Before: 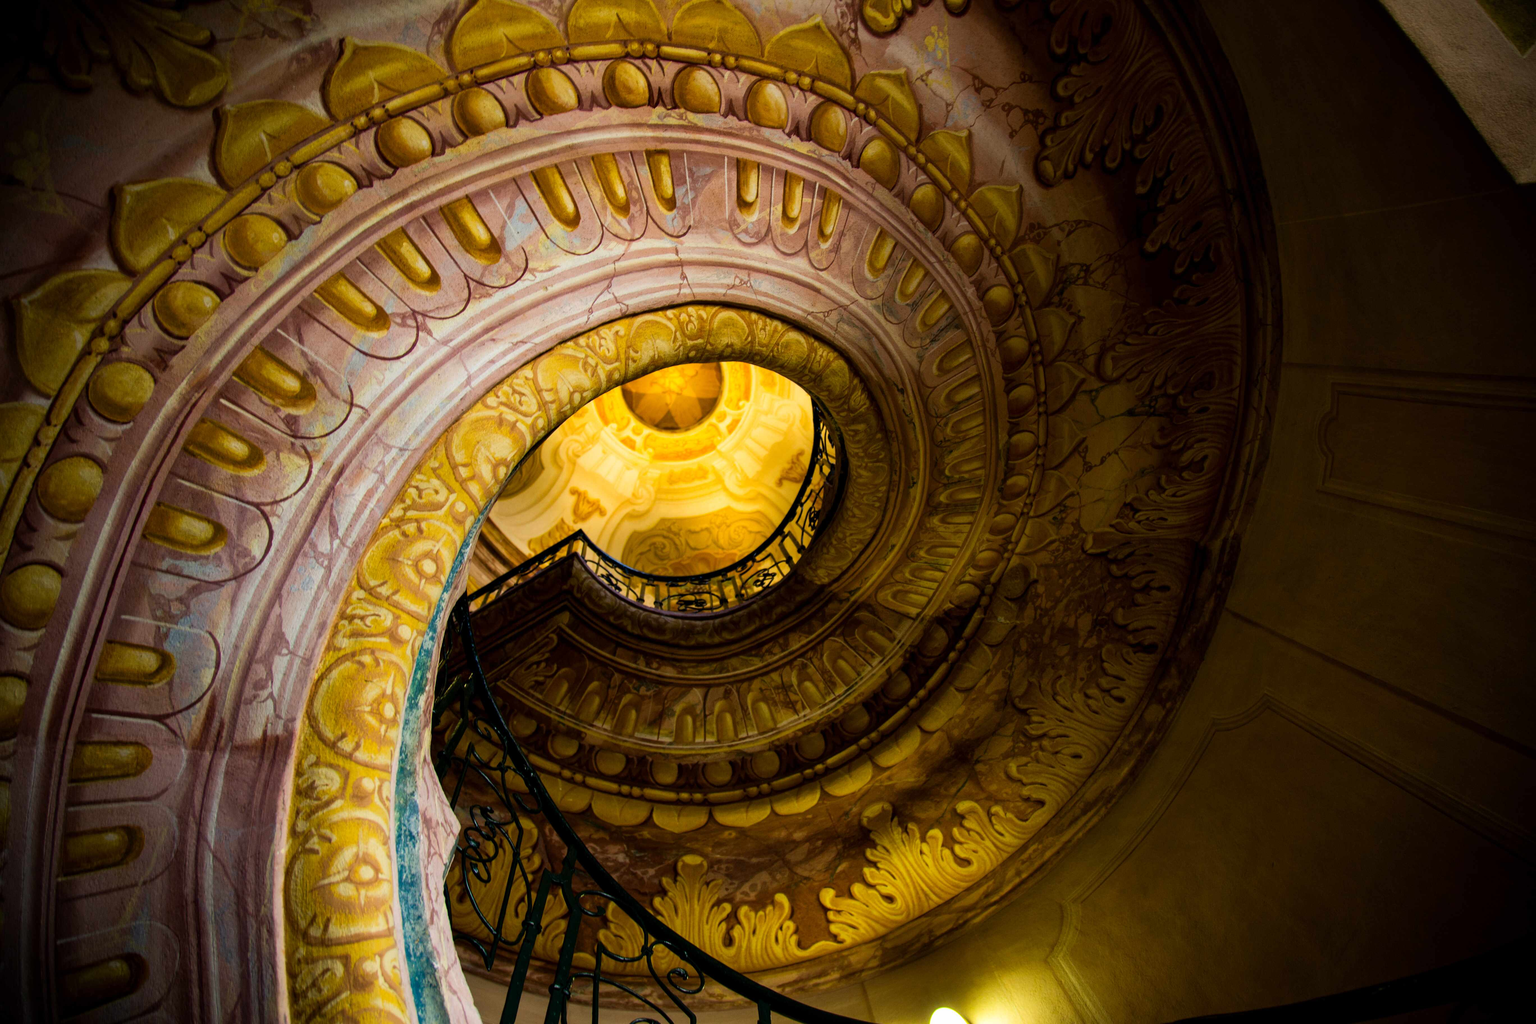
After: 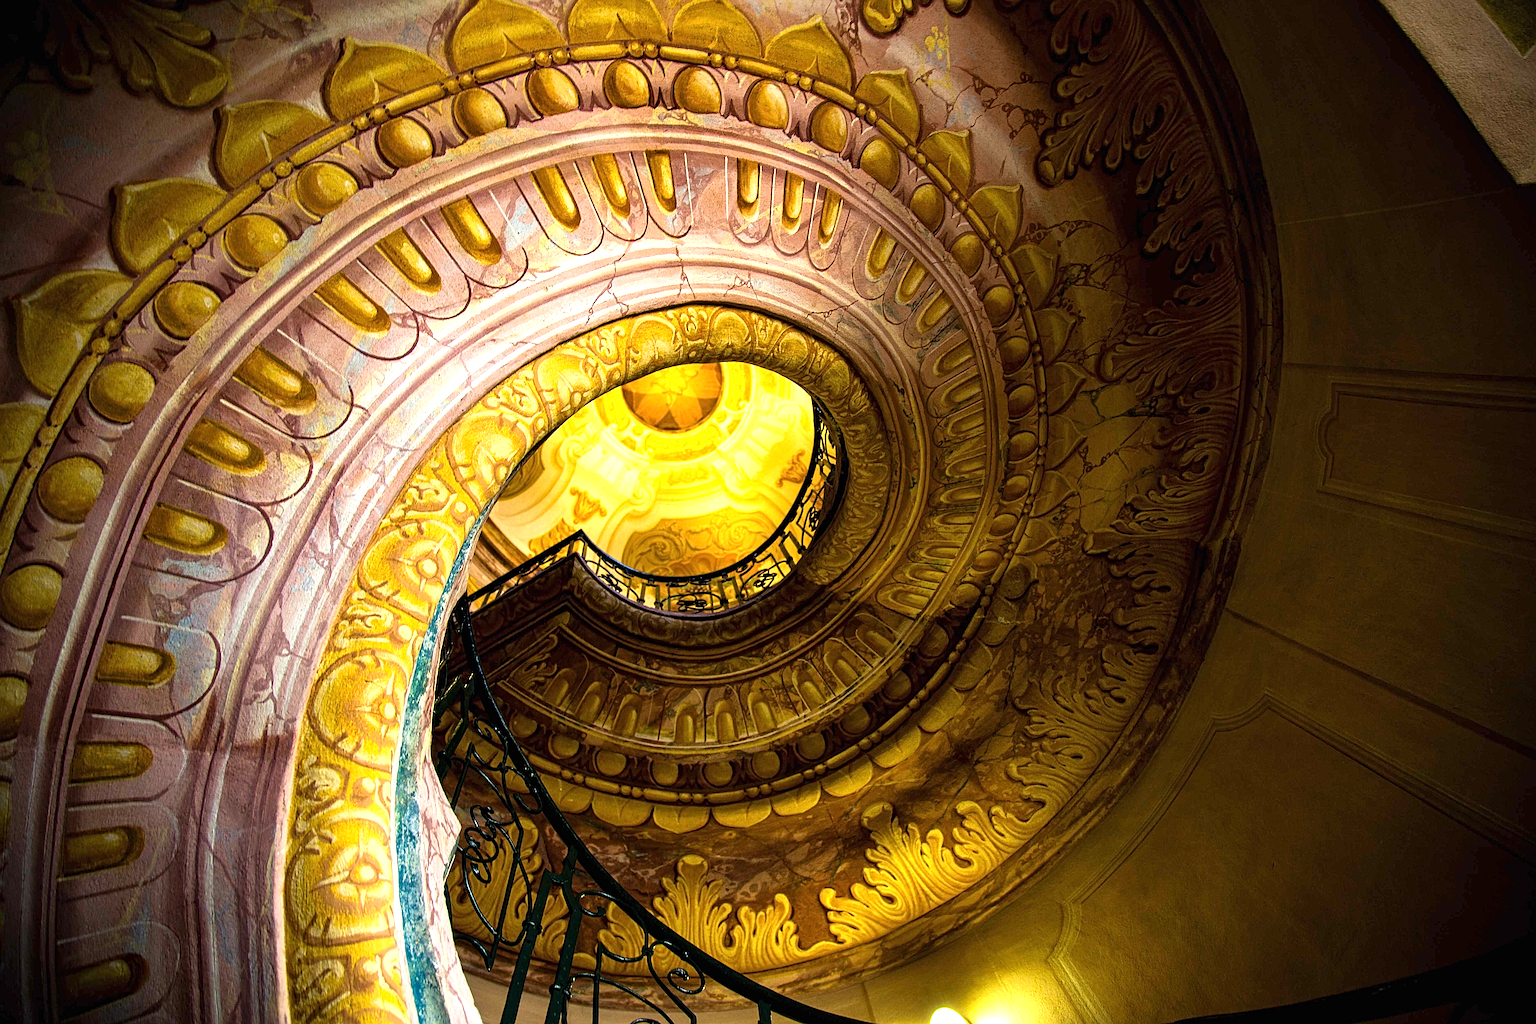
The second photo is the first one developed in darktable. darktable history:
contrast equalizer: y [[0.5, 0.5, 0.5, 0.539, 0.64, 0.611], [0.5 ×6], [0.5 ×6], [0 ×6], [0 ×6]]
exposure: black level correction 0, exposure 0.904 EV, compensate highlight preservation false
sharpen: radius 2.731
